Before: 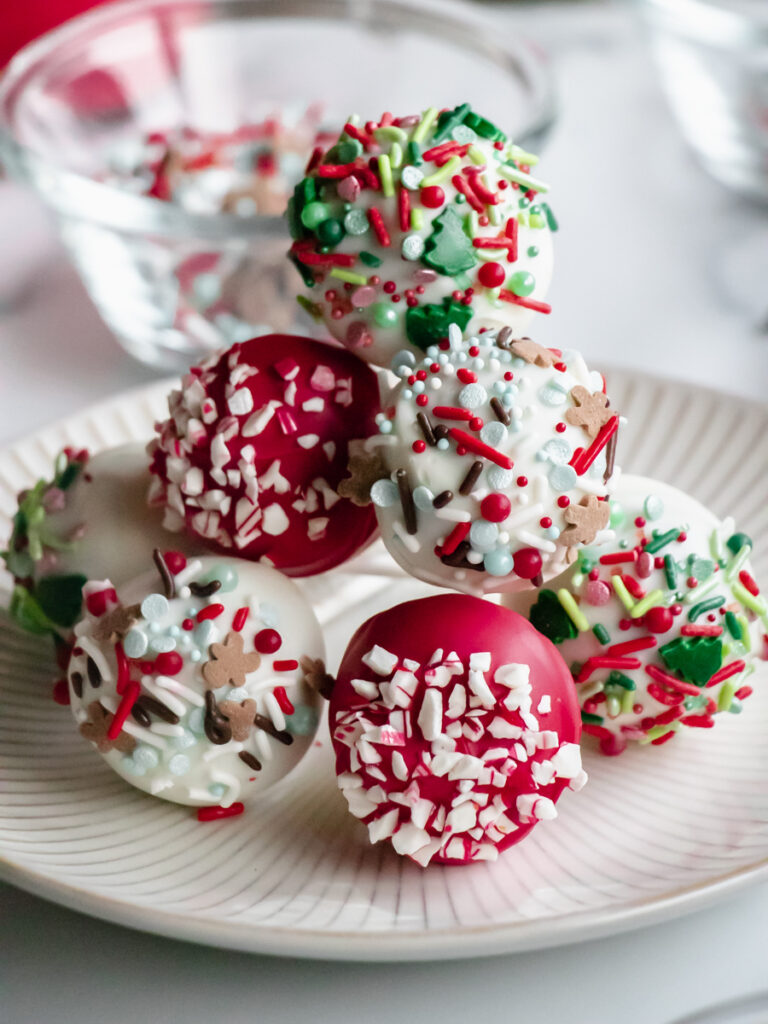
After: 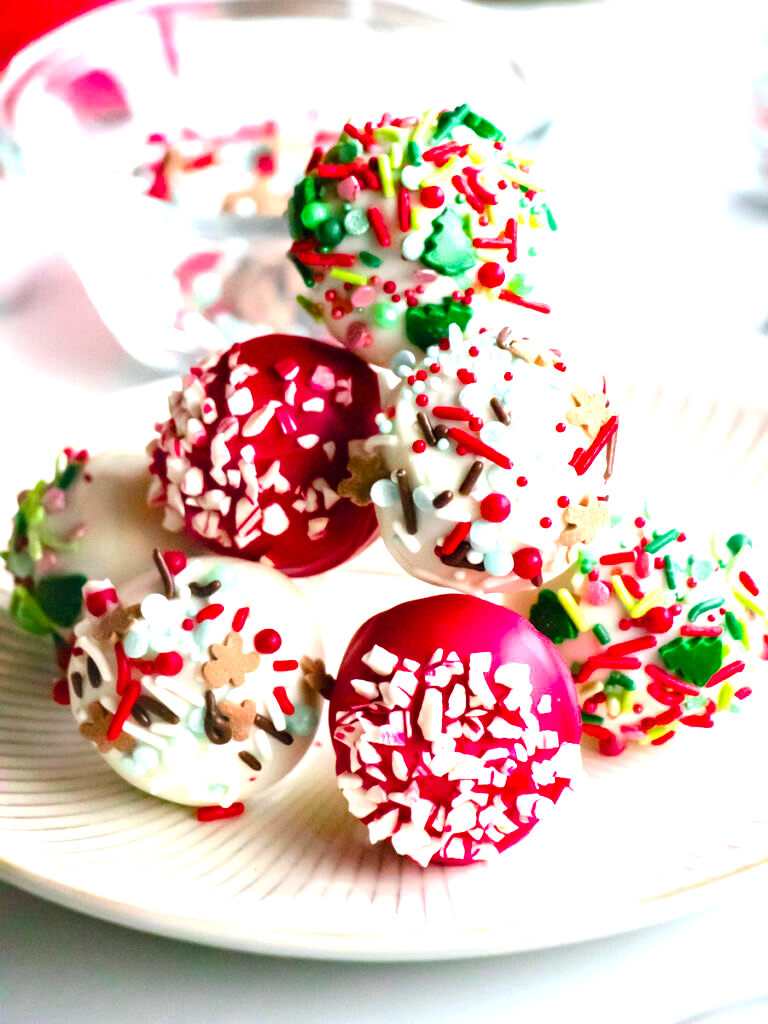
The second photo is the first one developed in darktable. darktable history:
color balance rgb: linear chroma grading › global chroma 15%, perceptual saturation grading › global saturation 30%
exposure: exposure 1.25 EV, compensate exposure bias true, compensate highlight preservation false
